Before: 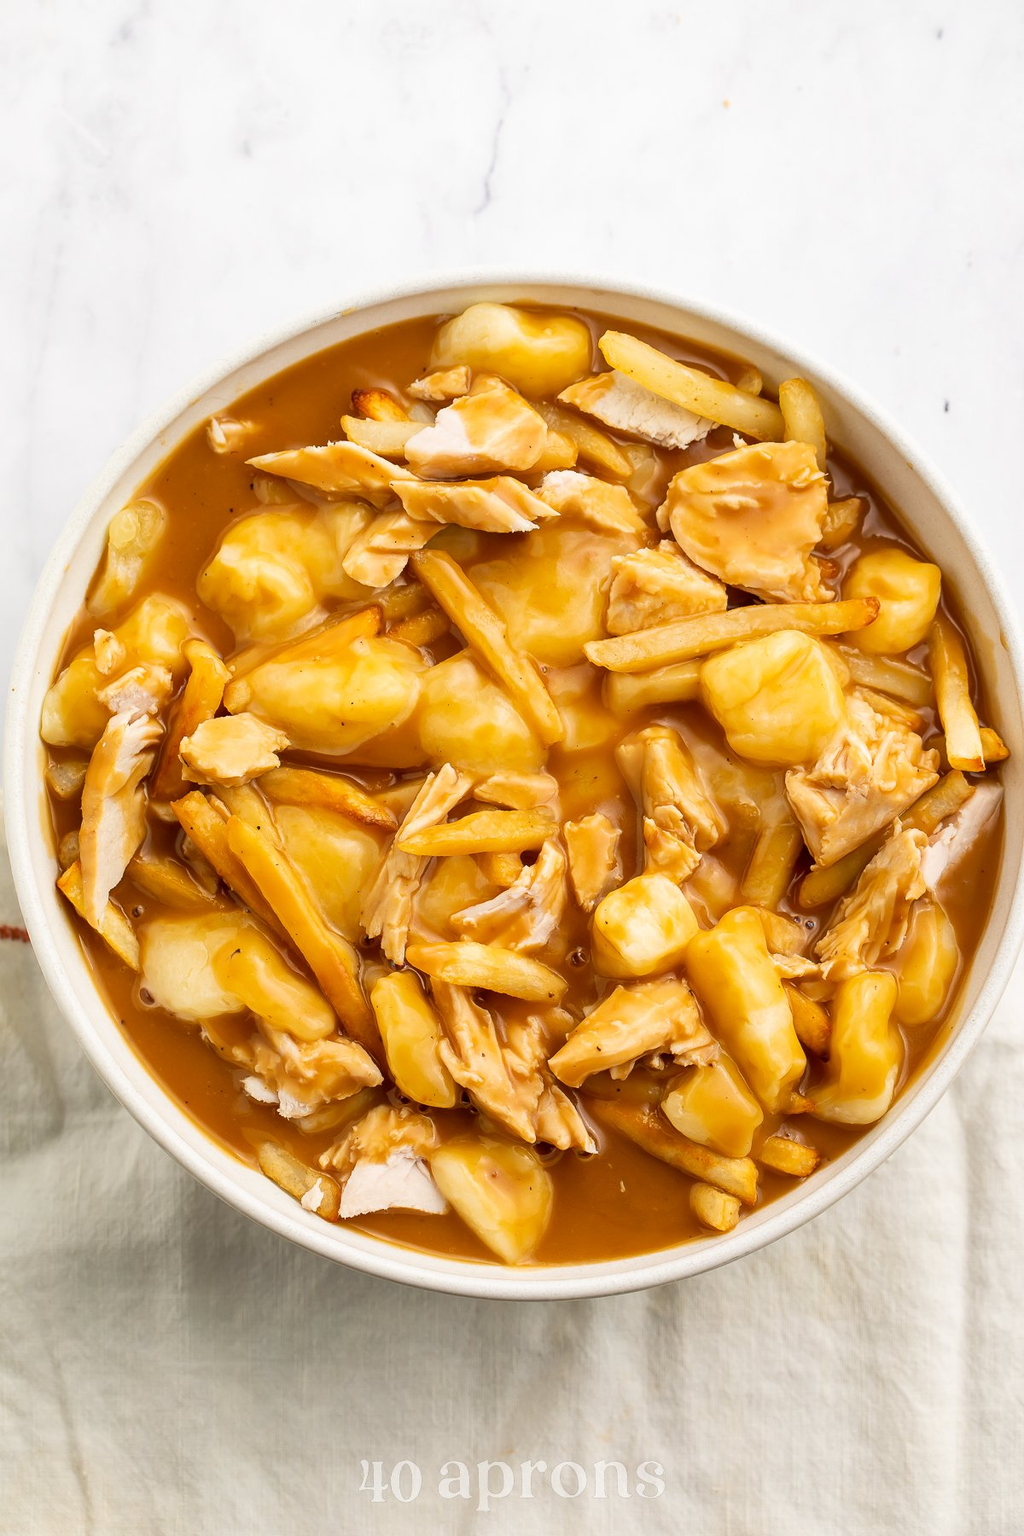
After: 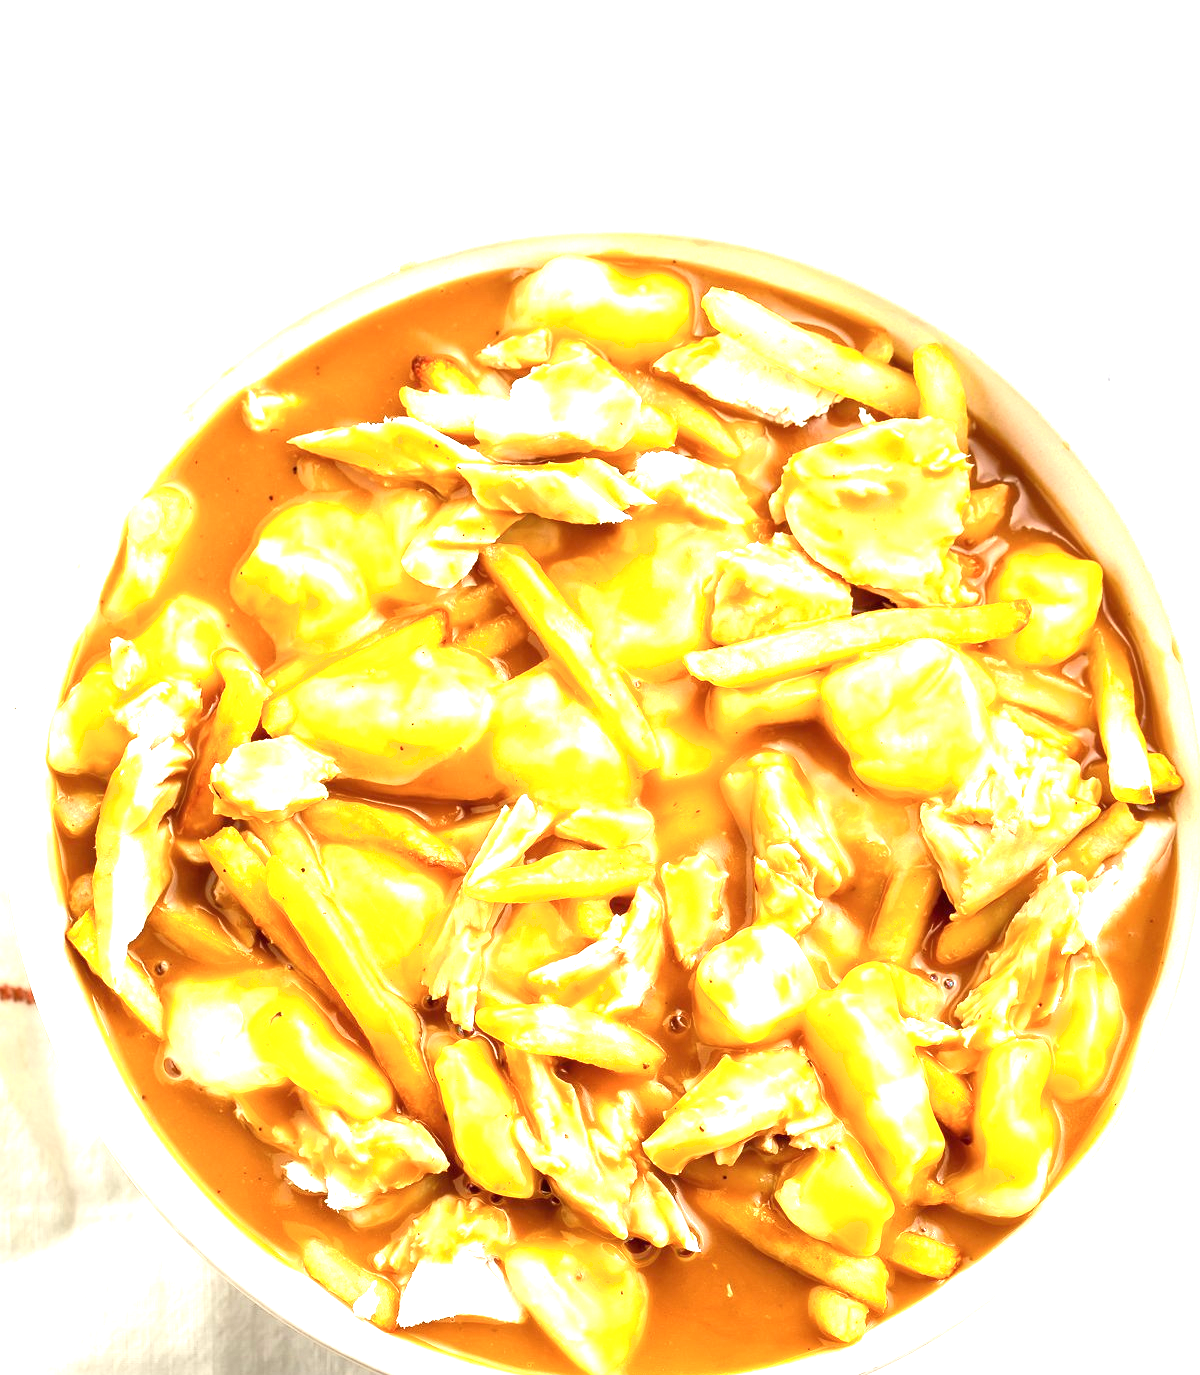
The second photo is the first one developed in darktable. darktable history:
shadows and highlights: shadows -12.75, white point adjustment 3.95, highlights 28.06
exposure: black level correction 0, exposure 1.448 EV, compensate highlight preservation false
crop: top 5.602%, bottom 17.972%
